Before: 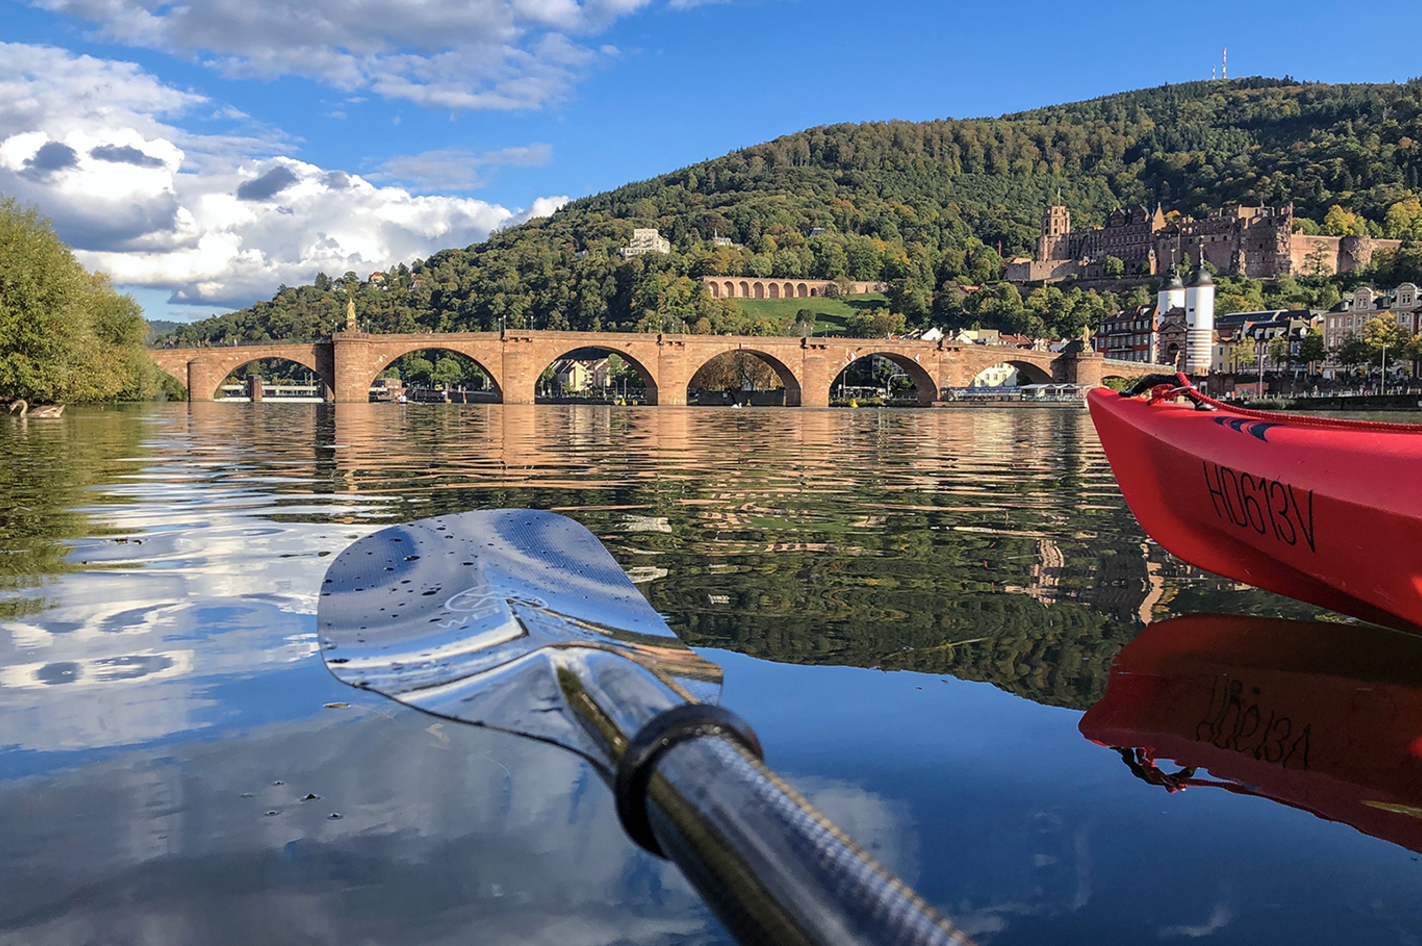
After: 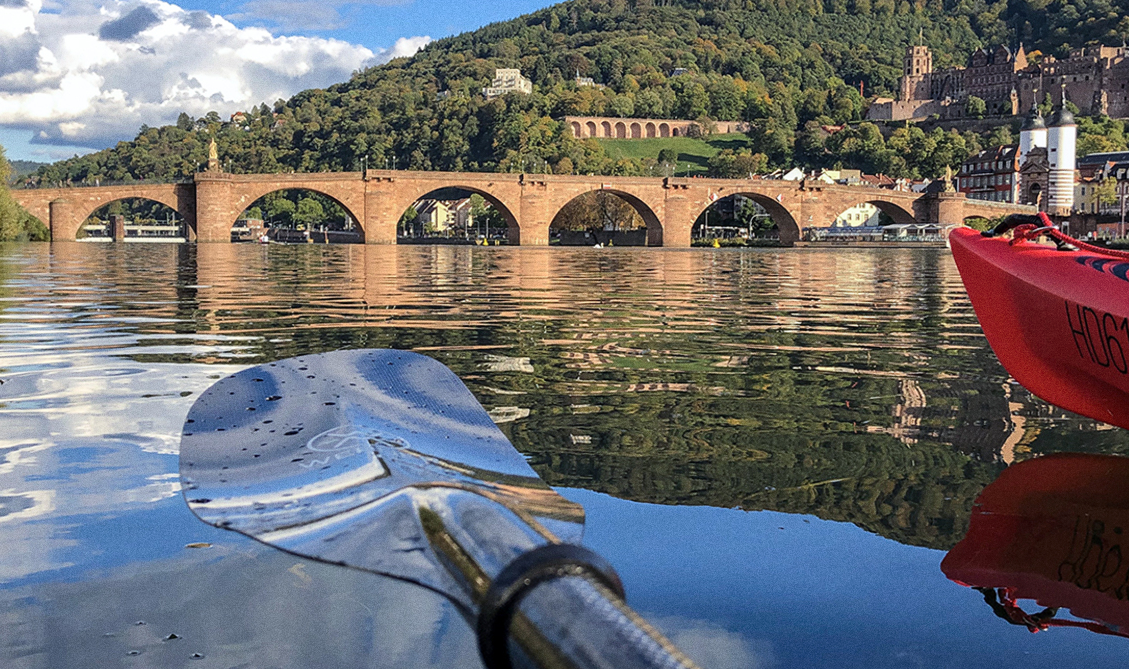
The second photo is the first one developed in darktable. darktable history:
crop: left 9.712%, top 16.928%, right 10.845%, bottom 12.332%
grain: coarseness 0.09 ISO
